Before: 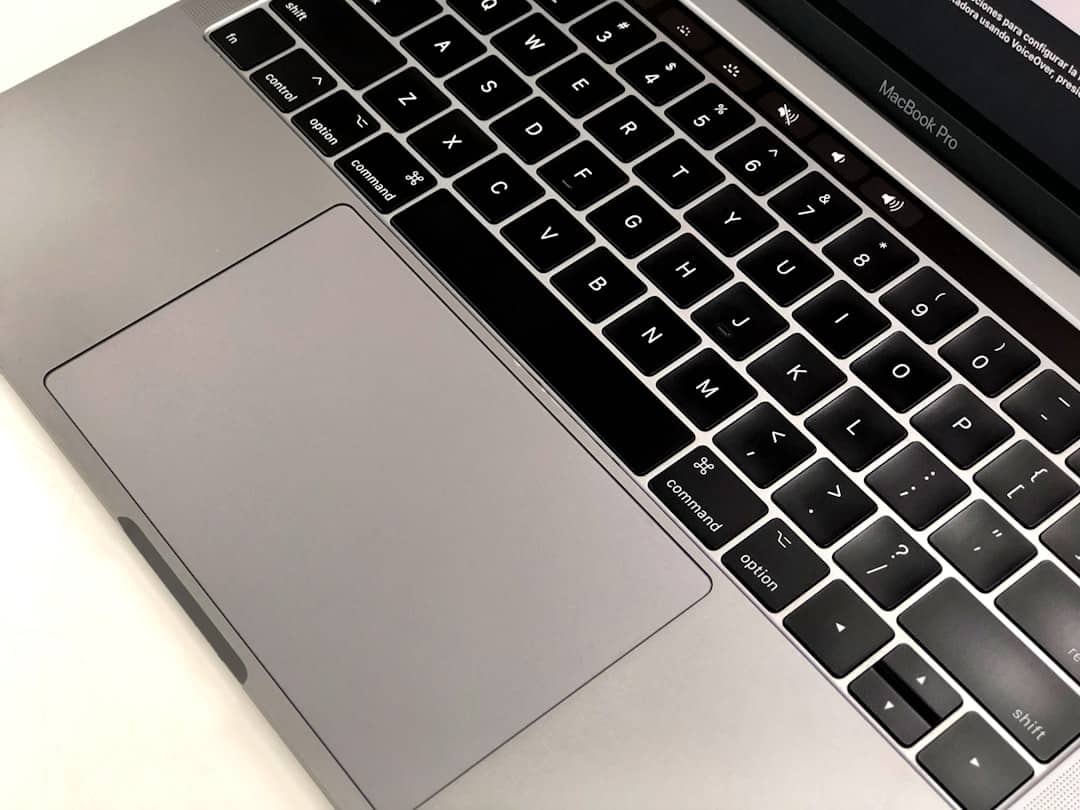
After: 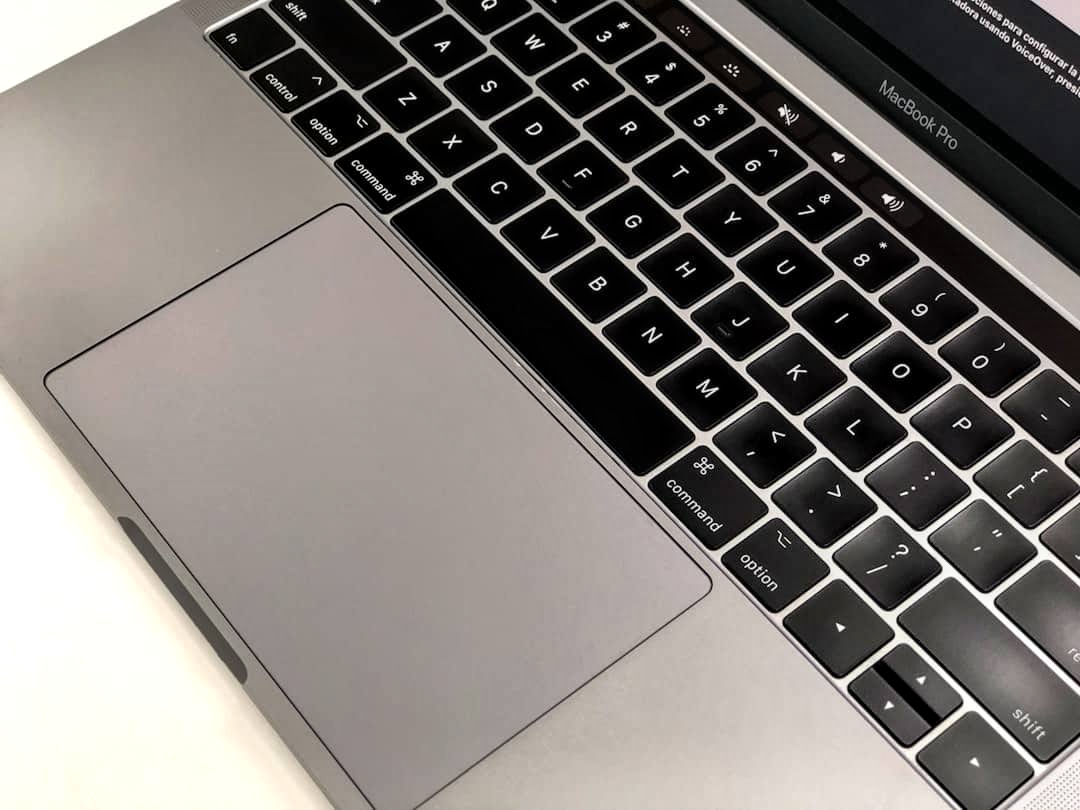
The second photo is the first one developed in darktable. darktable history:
local contrast: detail 130%
exposure: black level correction 0.001, compensate highlight preservation false
